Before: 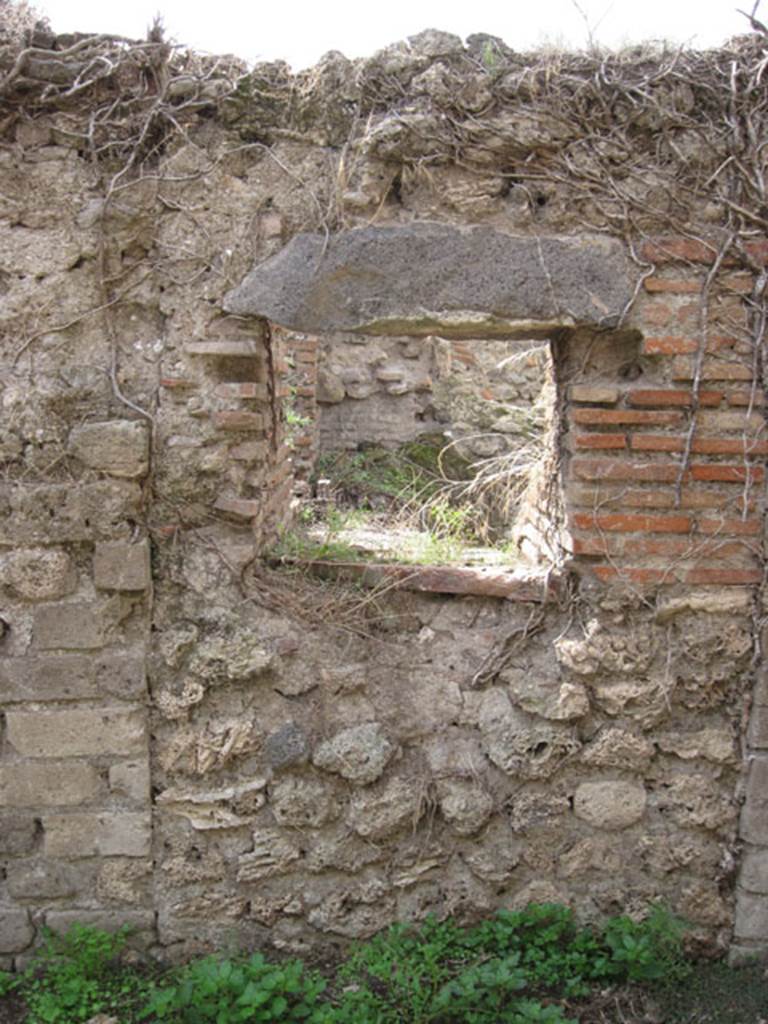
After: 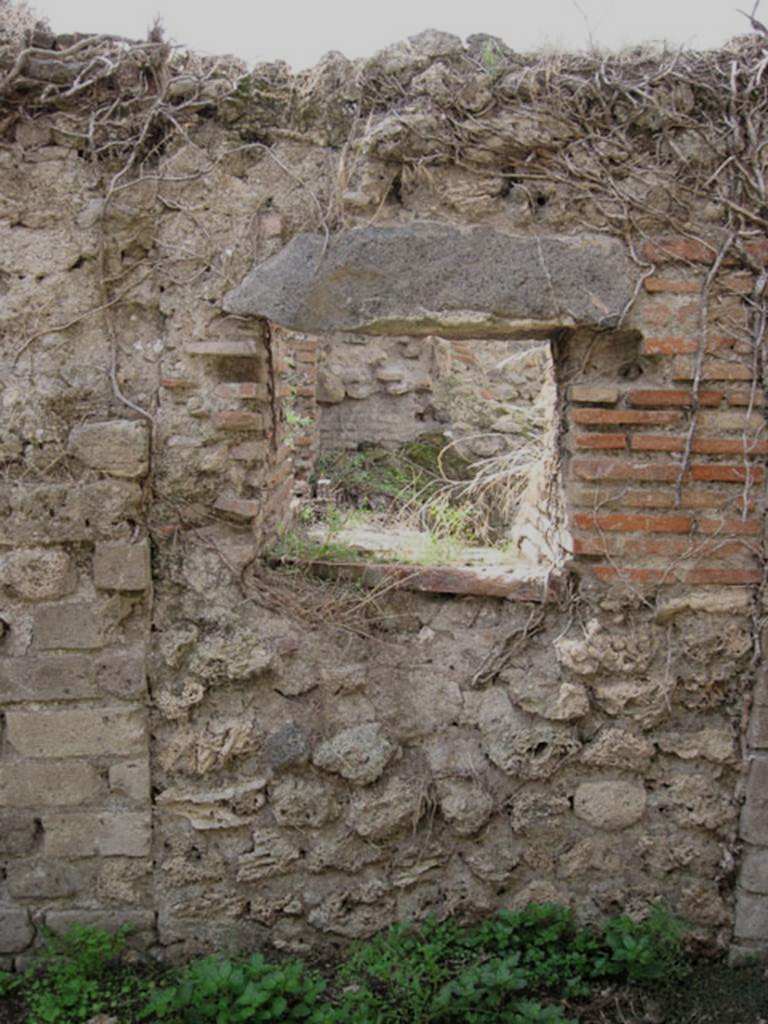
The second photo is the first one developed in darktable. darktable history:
graduated density: rotation -180°, offset 24.95
filmic rgb: black relative exposure -16 EV, white relative exposure 6.92 EV, hardness 4.7
exposure: exposure -0.153 EV, compensate highlight preservation false
